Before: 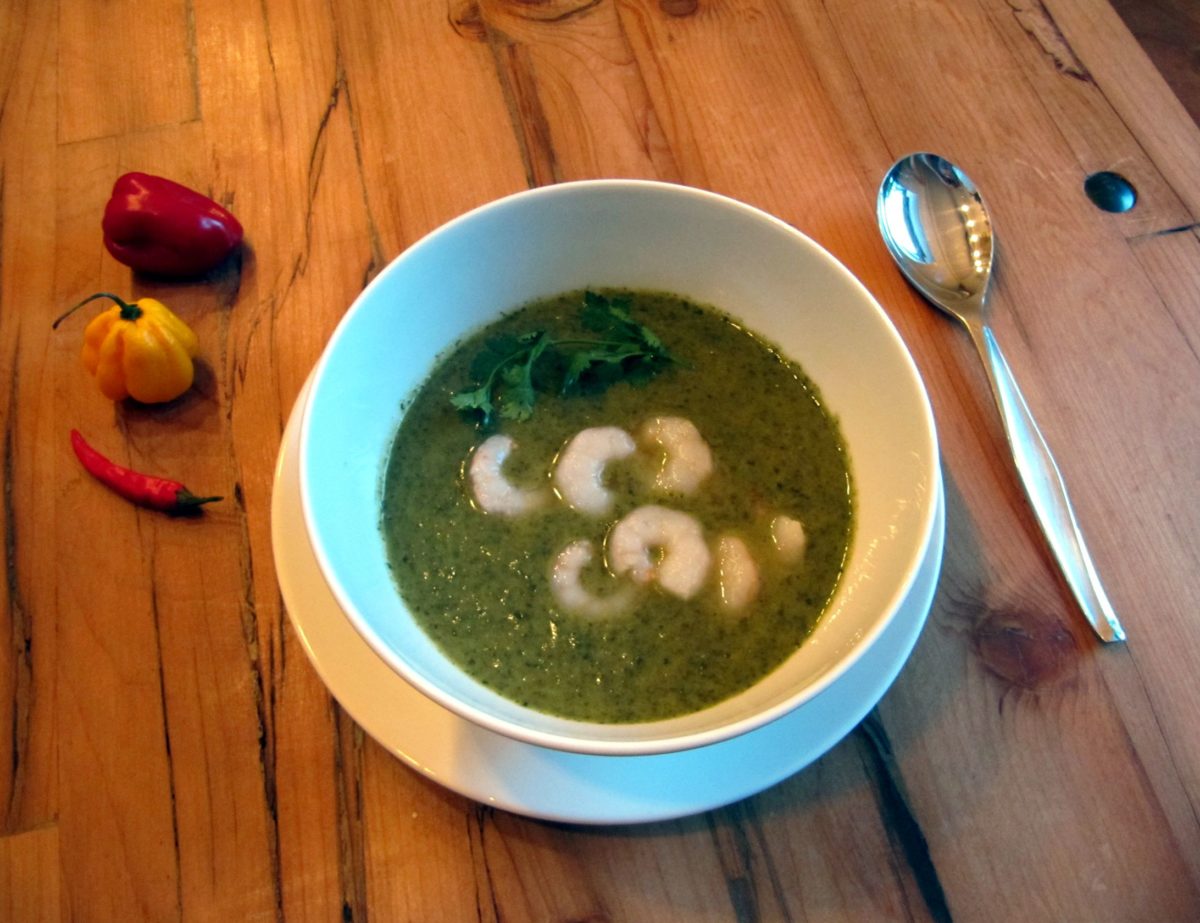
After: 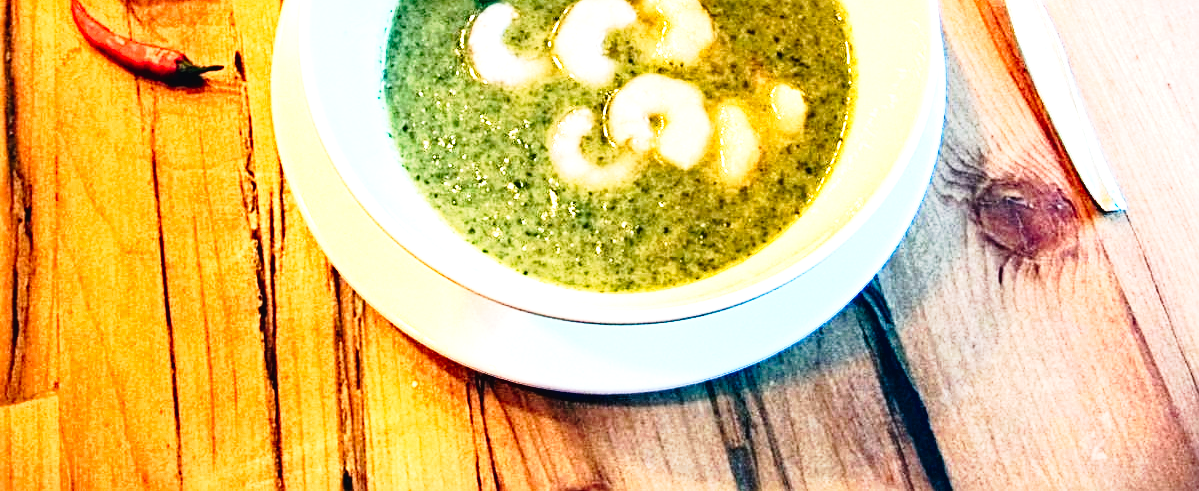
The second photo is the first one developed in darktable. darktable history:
tone curve: curves: ch0 [(0, 0.023) (0.087, 0.065) (0.184, 0.168) (0.45, 0.54) (0.57, 0.683) (0.706, 0.841) (0.877, 0.948) (1, 0.984)]; ch1 [(0, 0) (0.388, 0.369) (0.447, 0.447) (0.505, 0.5) (0.534, 0.535) (0.563, 0.563) (0.579, 0.59) (0.644, 0.663) (1, 1)]; ch2 [(0, 0) (0.301, 0.259) (0.385, 0.395) (0.492, 0.496) (0.518, 0.537) (0.583, 0.605) (0.673, 0.667) (1, 1)], preserve colors none
haze removal: compatibility mode true, adaptive false
contrast equalizer: y [[0.506, 0.531, 0.562, 0.606, 0.638, 0.669], [0.5 ×6], [0.5 ×6], [0 ×6], [0 ×6]]
crop and rotate: top 46.733%, right 0.007%
sharpen: on, module defaults
tone equalizer: -8 EV -0.441 EV, -7 EV -0.427 EV, -6 EV -0.323 EV, -5 EV -0.211 EV, -3 EV 0.251 EV, -2 EV 0.339 EV, -1 EV 0.412 EV, +0 EV 0.423 EV
contrast brightness saturation: contrast 0.145
exposure: black level correction 0, exposure 1.4 EV, compensate highlight preservation false
